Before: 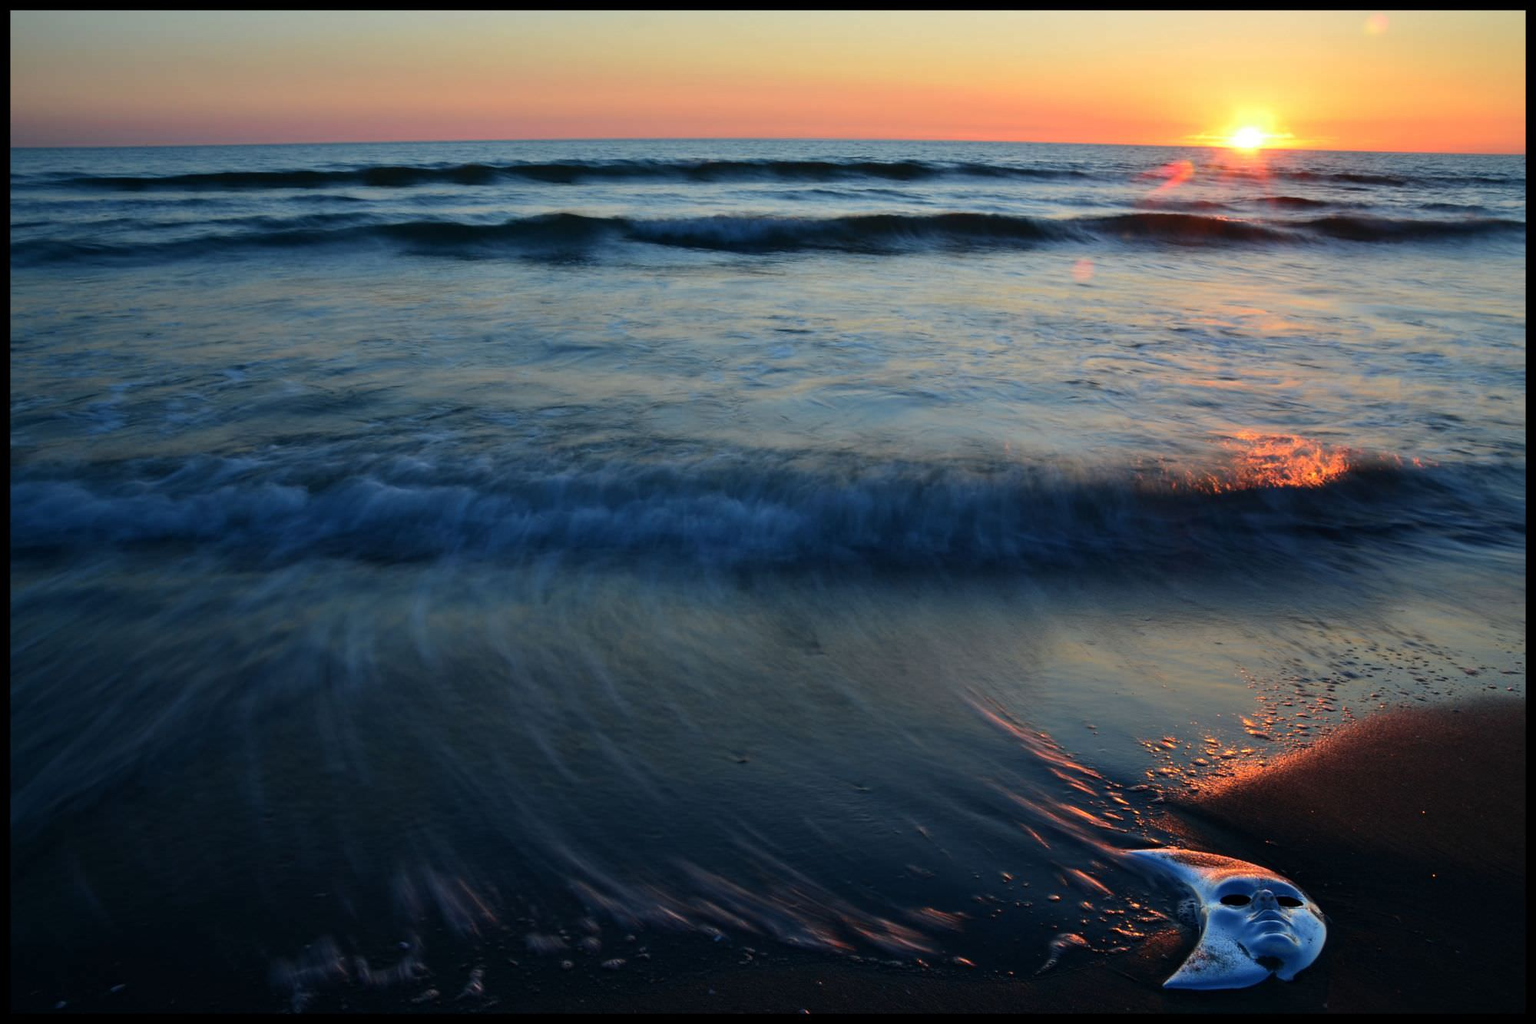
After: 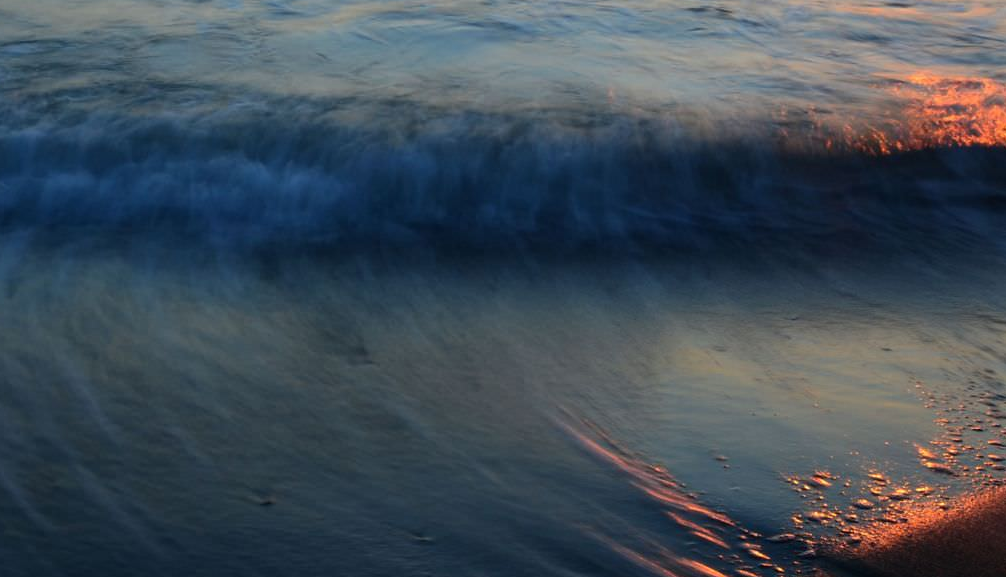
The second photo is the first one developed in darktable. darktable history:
levels: levels [0, 0.498, 0.996]
crop: left 35.03%, top 36.625%, right 14.663%, bottom 20.057%
